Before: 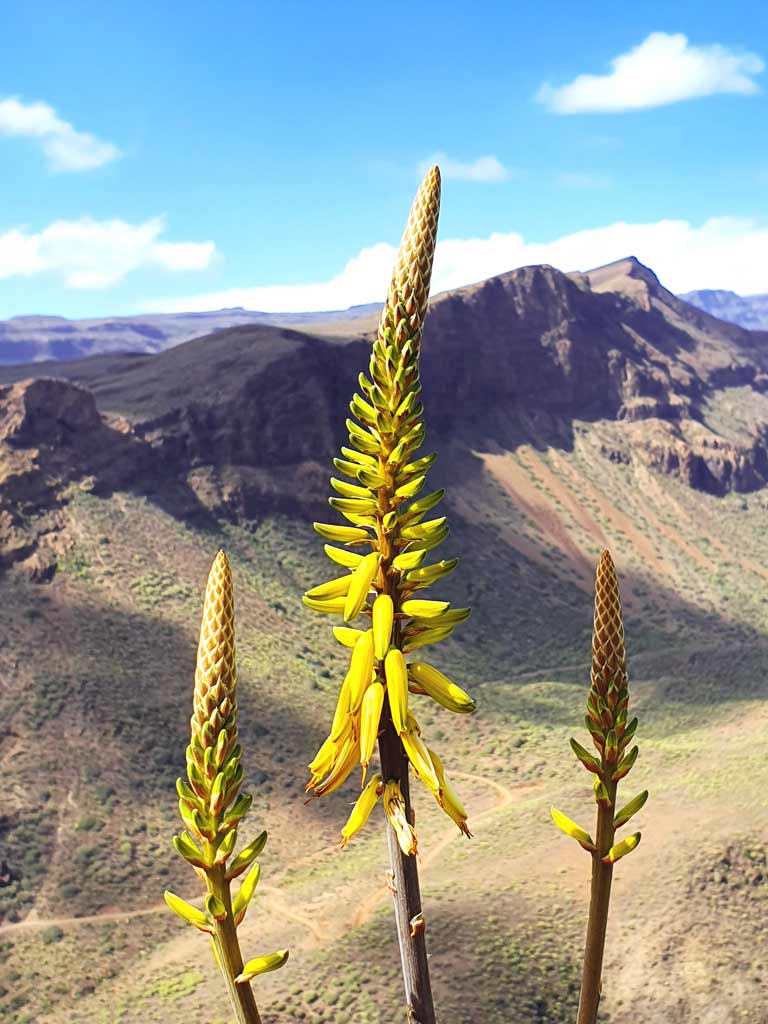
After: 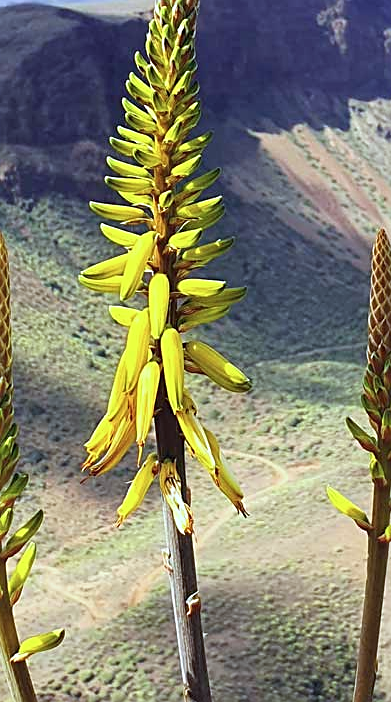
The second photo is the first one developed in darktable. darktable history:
sharpen: on, module defaults
exposure: compensate highlight preservation false
color calibration: illuminant F (fluorescent), F source F9 (Cool White Deluxe 4150 K) – high CRI, x 0.374, y 0.373, temperature 4153.22 K
crop and rotate: left 29.206%, top 31.44%, right 19.828%
